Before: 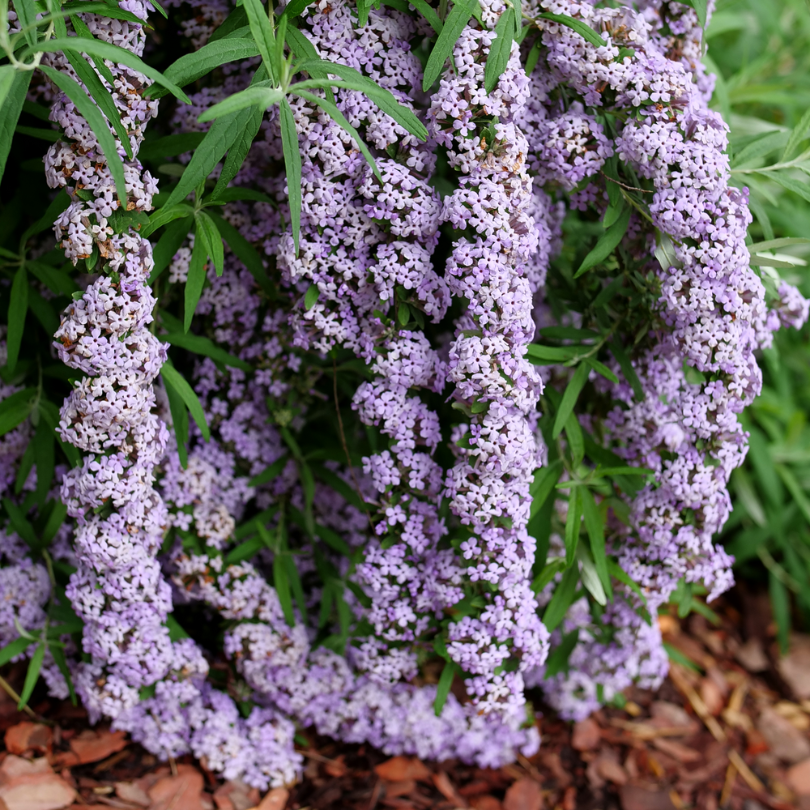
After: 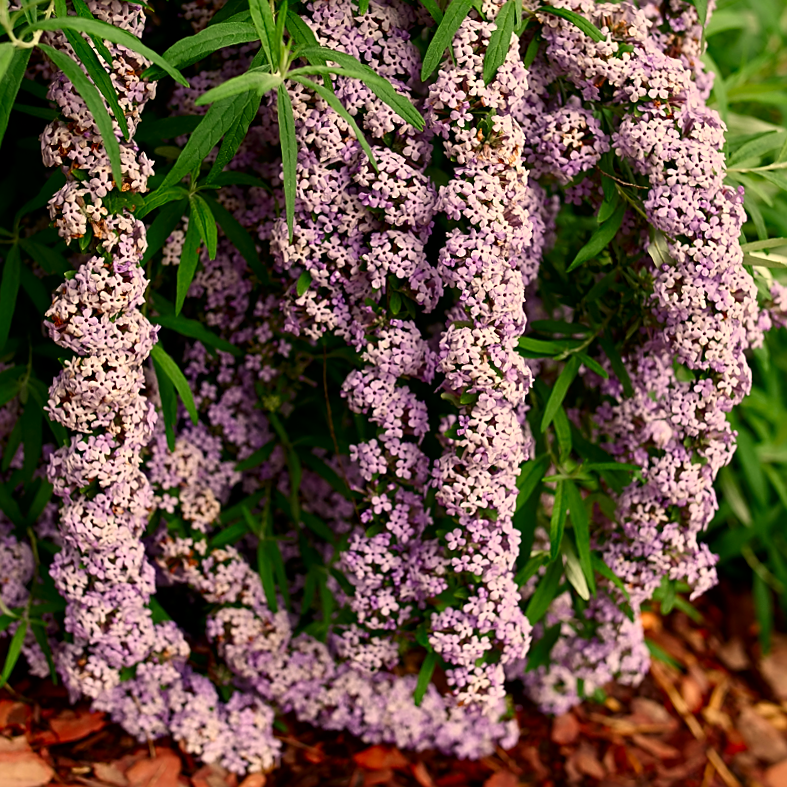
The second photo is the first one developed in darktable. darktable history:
white balance: red 1.123, blue 0.83
contrast brightness saturation: contrast 0.12, brightness -0.12, saturation 0.2
sharpen: on, module defaults
crop and rotate: angle -1.69°
